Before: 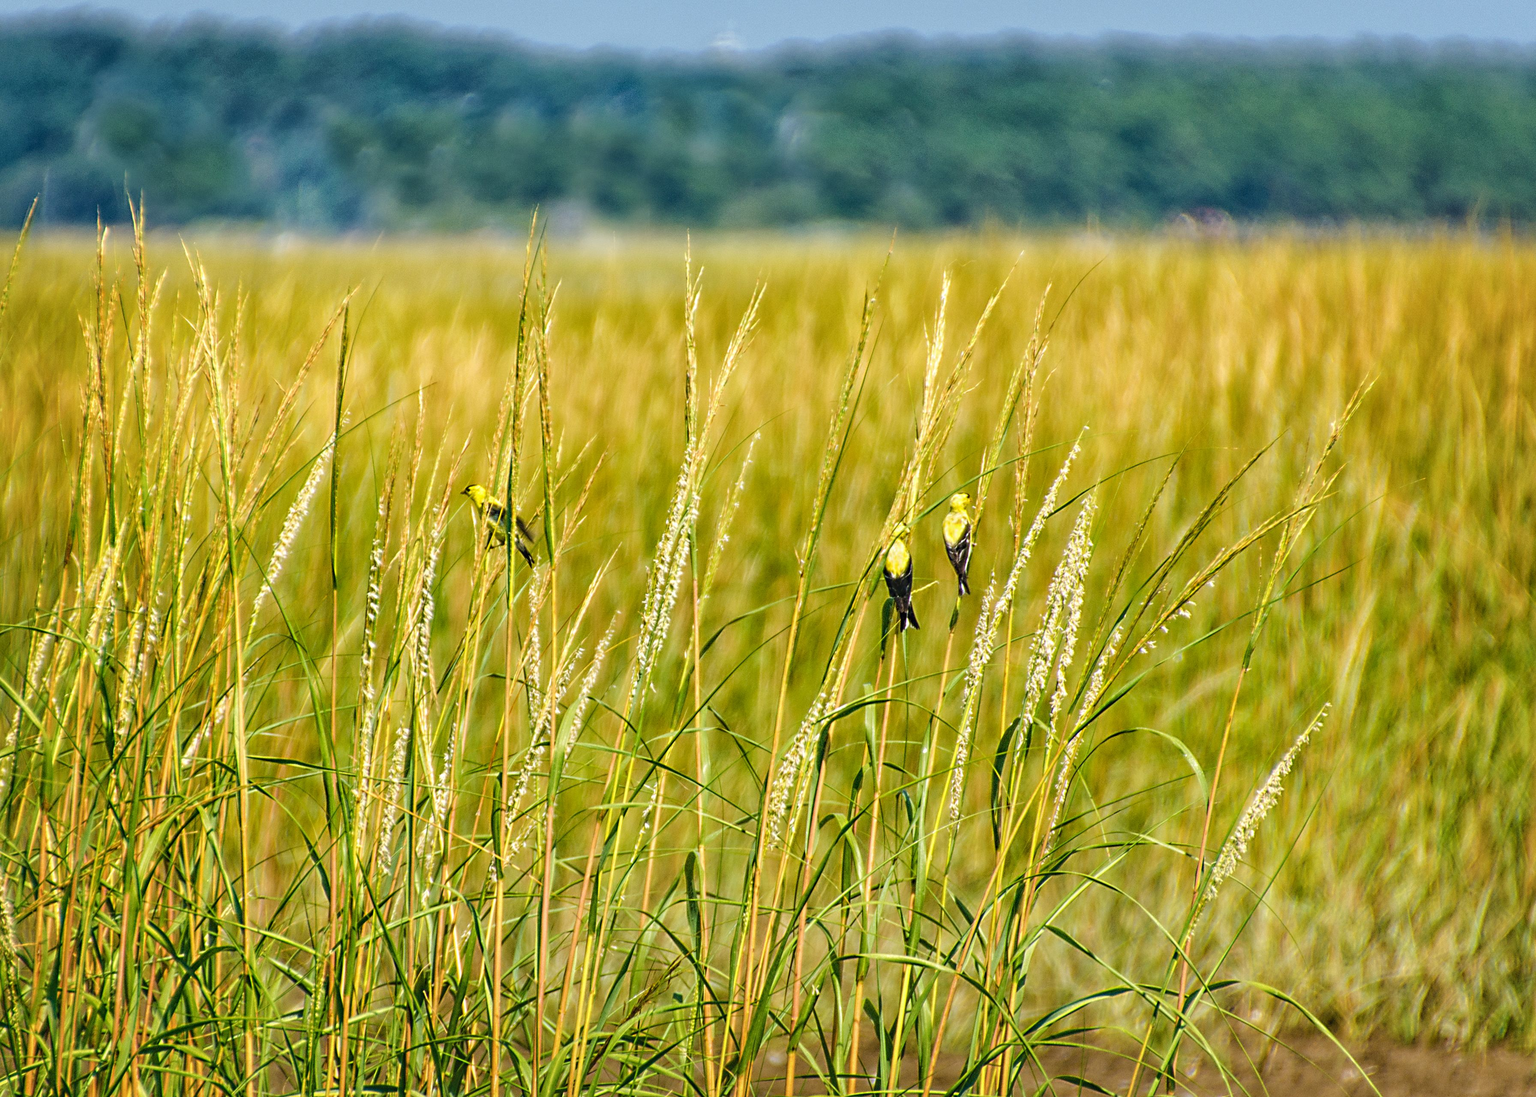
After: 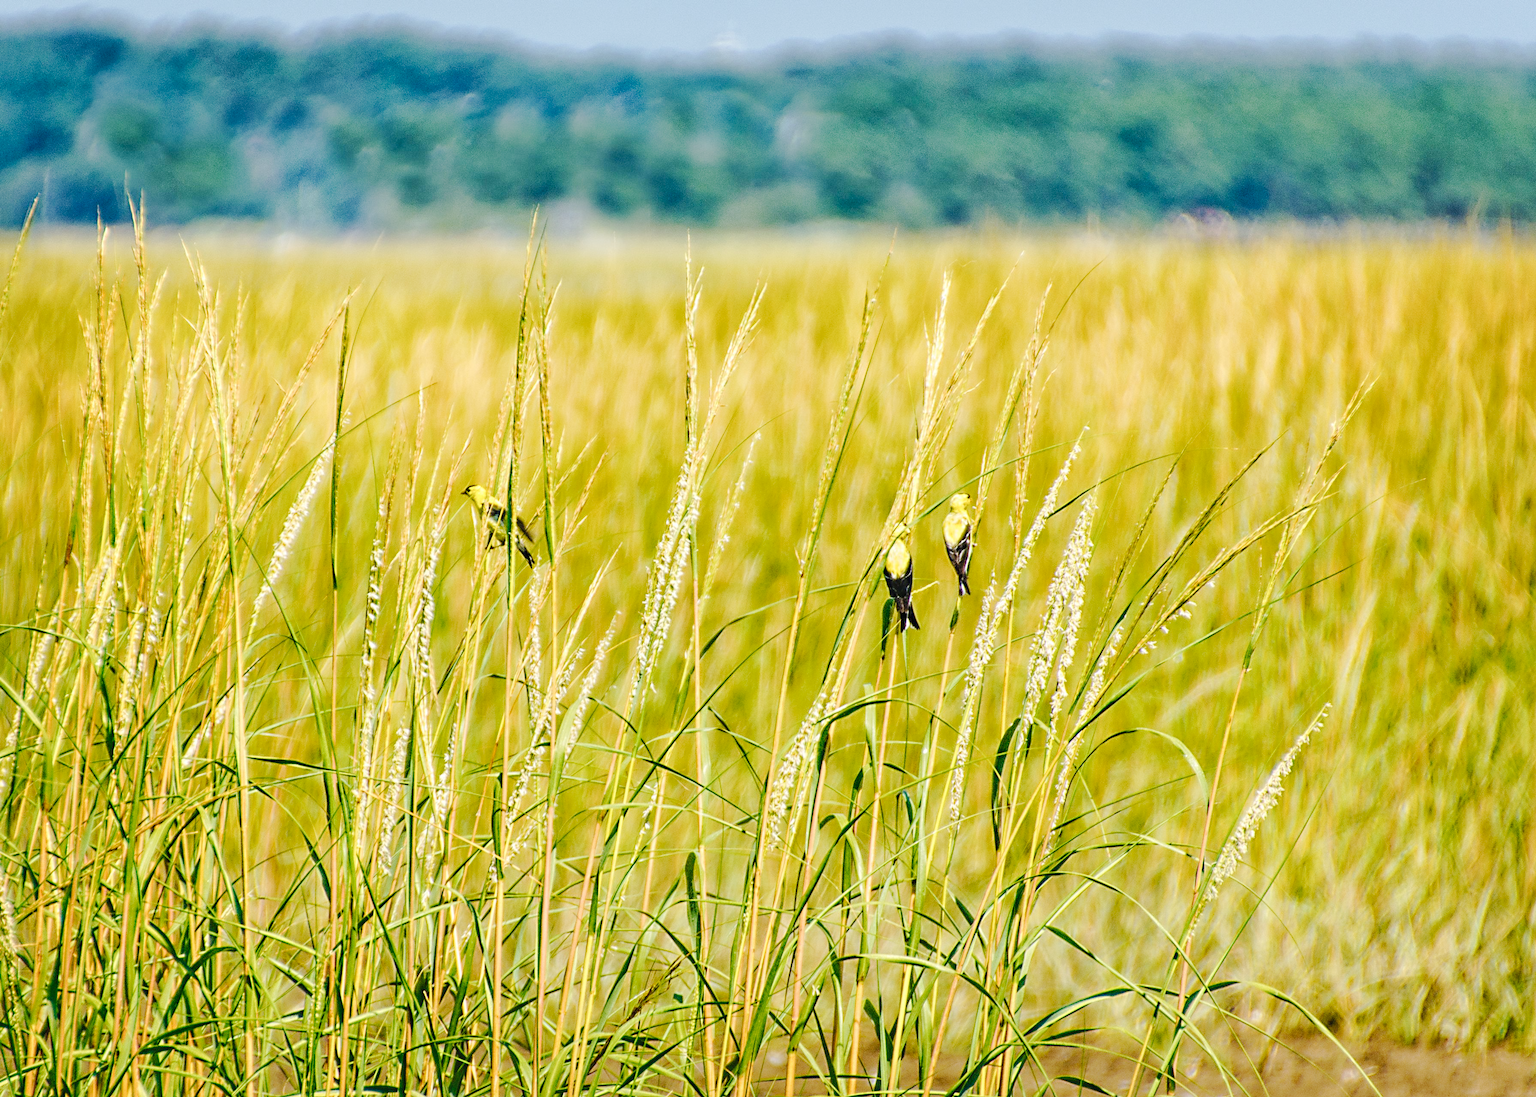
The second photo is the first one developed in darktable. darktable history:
tone curve: curves: ch0 [(0, 0) (0.131, 0.135) (0.288, 0.372) (0.451, 0.608) (0.612, 0.739) (0.736, 0.832) (1, 1)]; ch1 [(0, 0) (0.392, 0.398) (0.487, 0.471) (0.496, 0.493) (0.519, 0.531) (0.557, 0.591) (0.581, 0.639) (0.622, 0.711) (1, 1)]; ch2 [(0, 0) (0.388, 0.344) (0.438, 0.425) (0.476, 0.482) (0.502, 0.508) (0.524, 0.531) (0.538, 0.58) (0.58, 0.621) (0.613, 0.679) (0.655, 0.738) (1, 1)], preserve colors none
